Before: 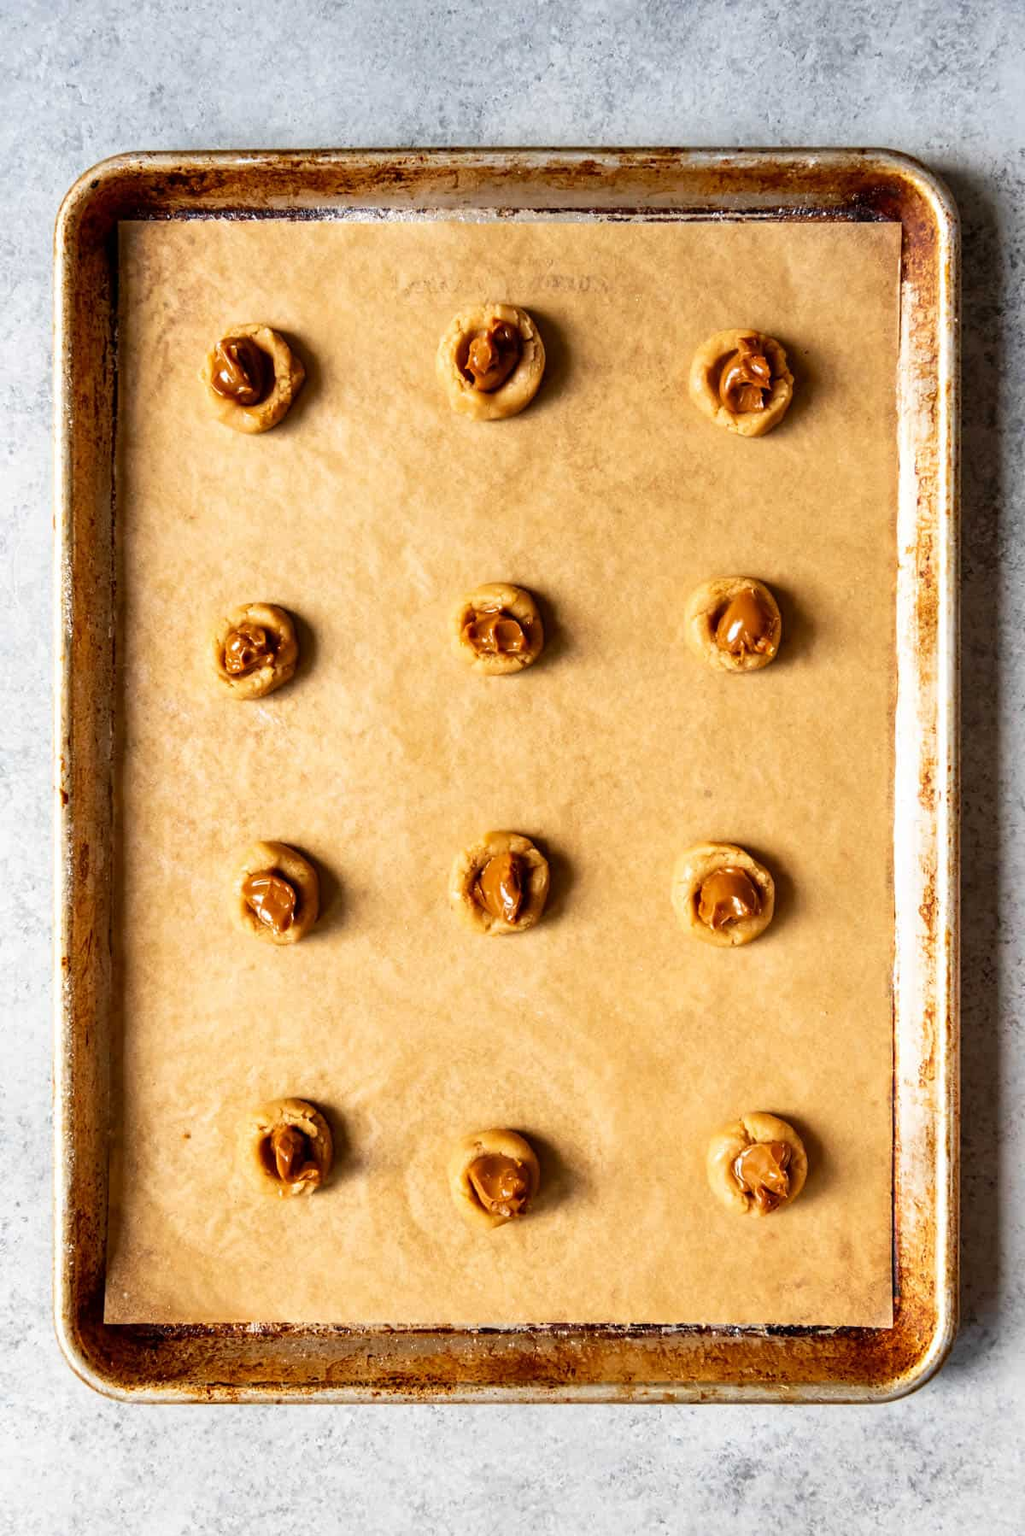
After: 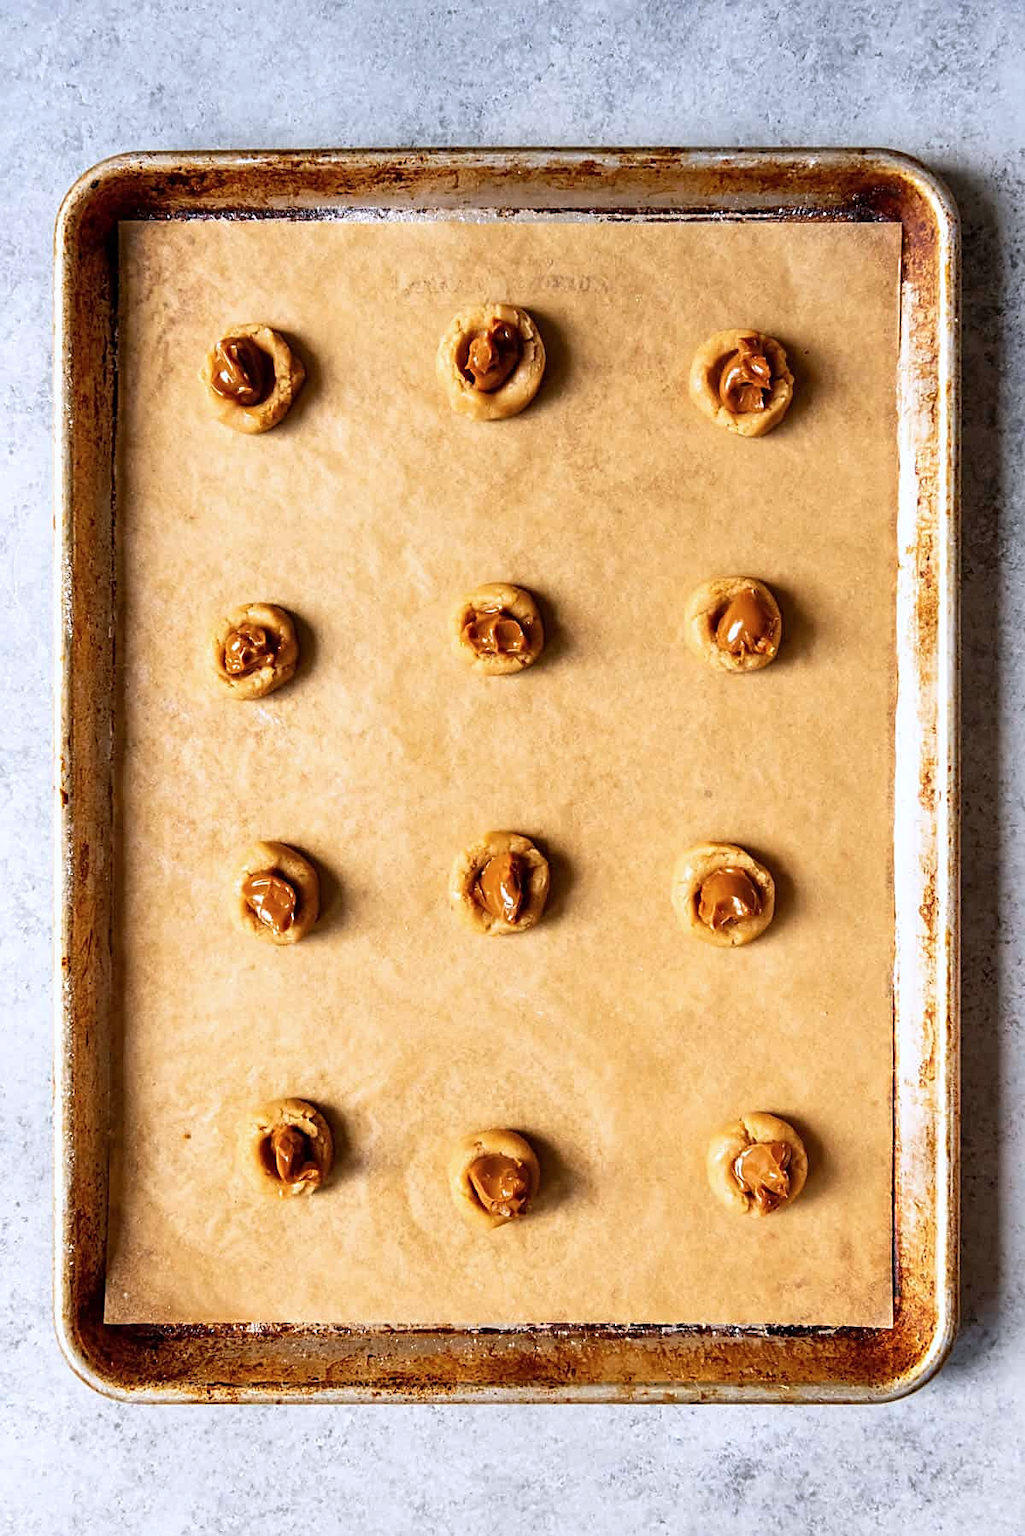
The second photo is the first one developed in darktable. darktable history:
sharpen: on, module defaults
color calibration: illuminant as shot in camera, x 0.358, y 0.373, temperature 4628.91 K
